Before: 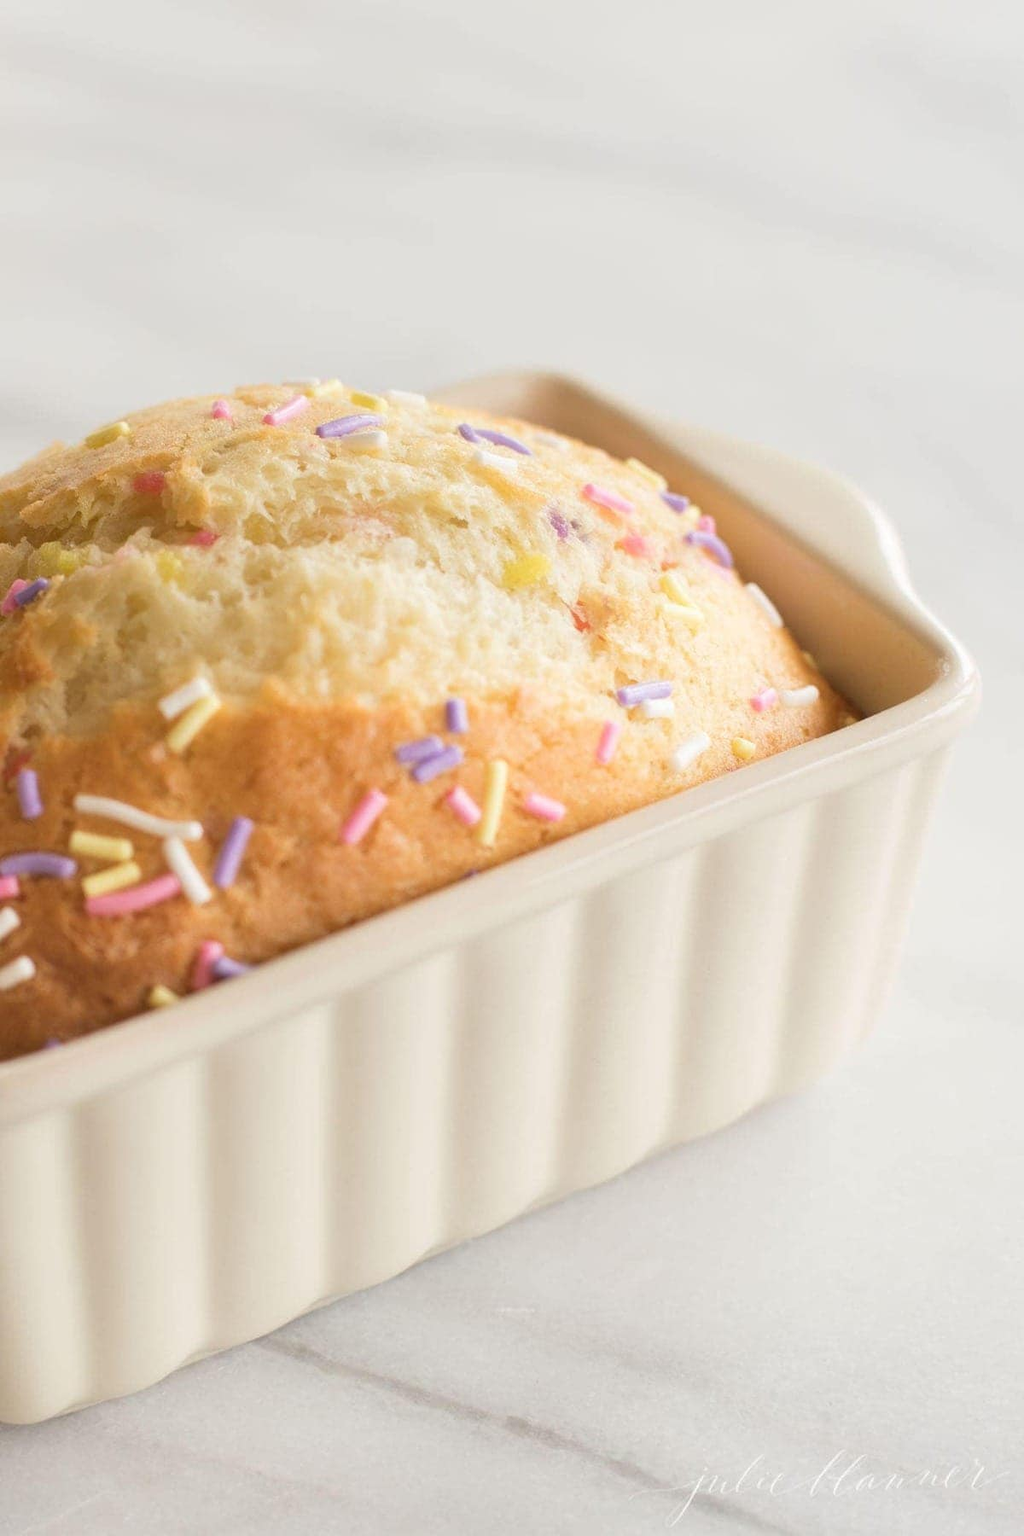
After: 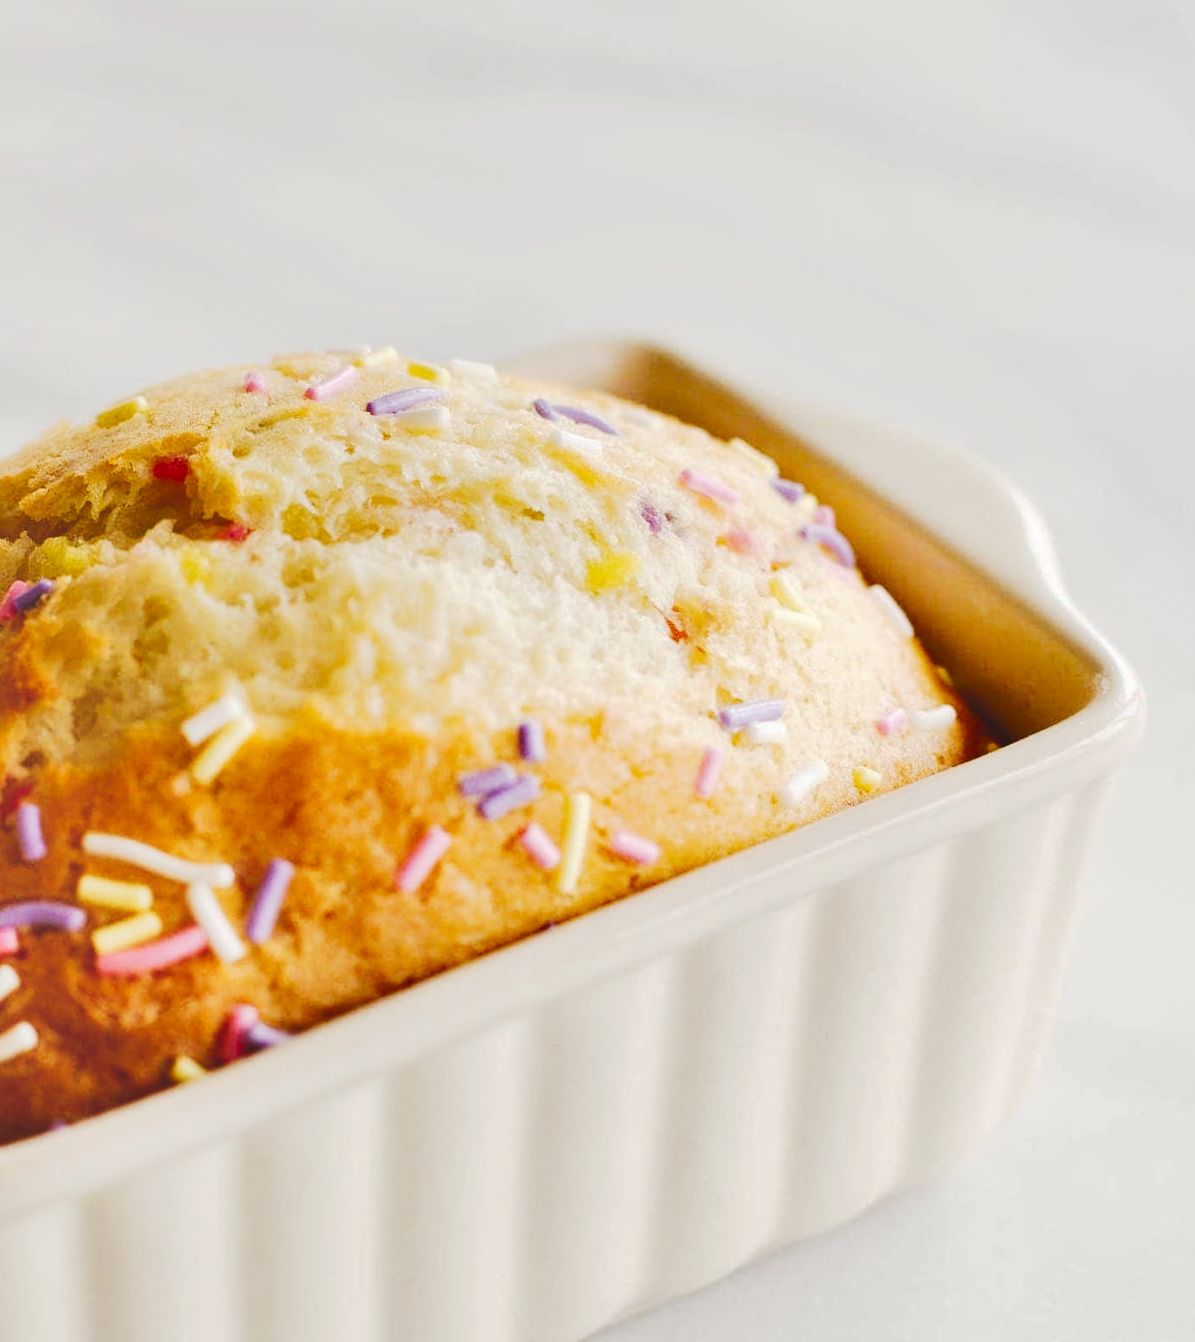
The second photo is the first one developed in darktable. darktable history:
tone curve: curves: ch0 [(0, 0) (0.003, 0.145) (0.011, 0.15) (0.025, 0.15) (0.044, 0.156) (0.069, 0.161) (0.1, 0.169) (0.136, 0.175) (0.177, 0.184) (0.224, 0.196) (0.277, 0.234) (0.335, 0.291) (0.399, 0.391) (0.468, 0.505) (0.543, 0.633) (0.623, 0.742) (0.709, 0.826) (0.801, 0.882) (0.898, 0.93) (1, 1)], preserve colors none
crop: left 0.352%, top 5.489%, bottom 19.926%
shadows and highlights: soften with gaussian
